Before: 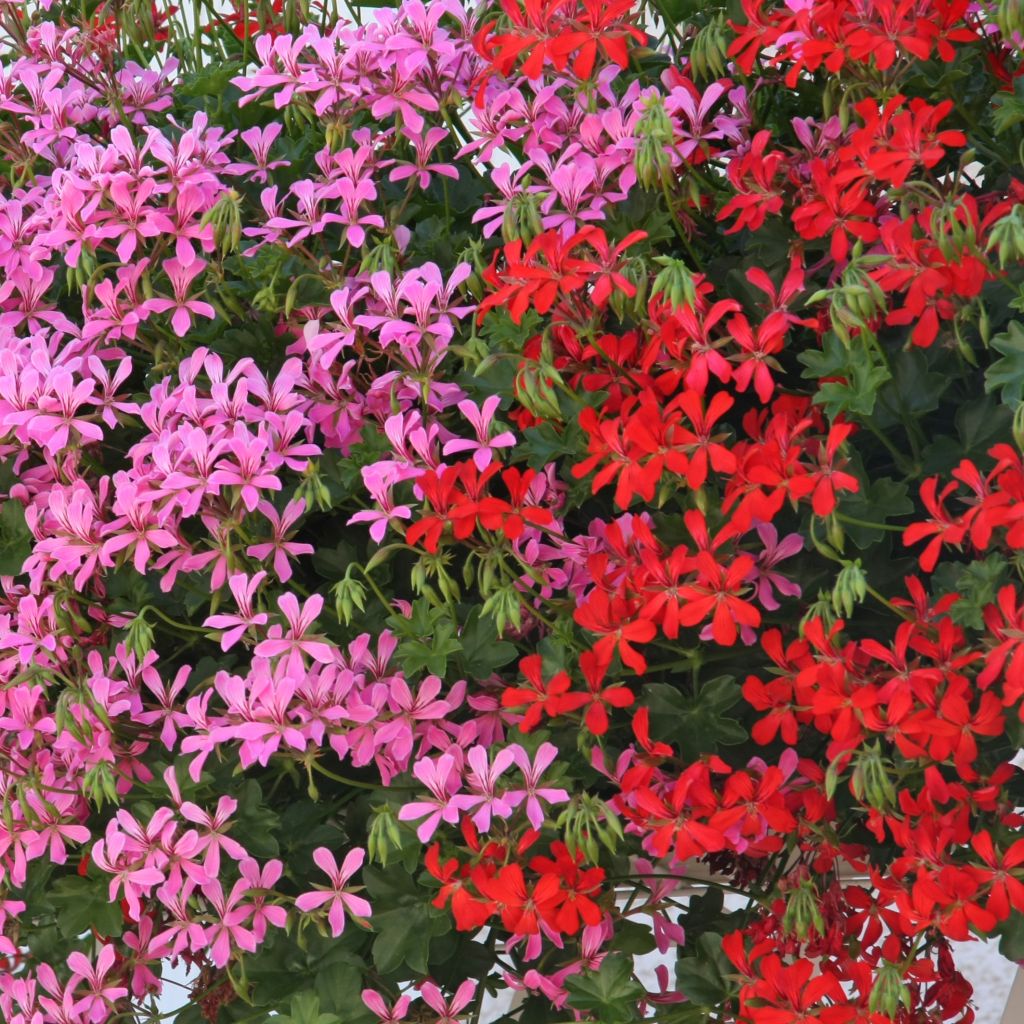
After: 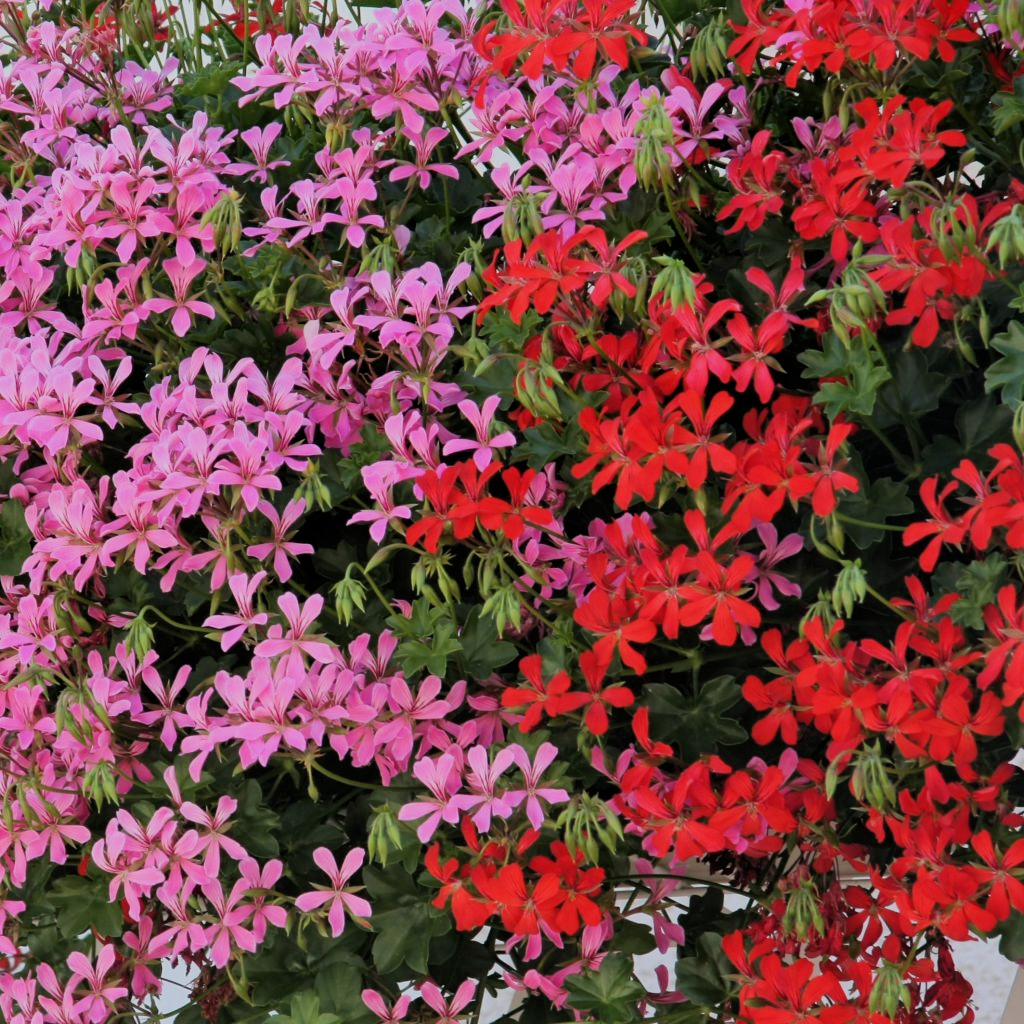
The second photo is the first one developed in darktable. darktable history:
filmic rgb: middle gray luminance 28.96%, black relative exposure -10.29 EV, white relative exposure 5.47 EV, target black luminance 0%, hardness 3.92, latitude 3.02%, contrast 1.132, highlights saturation mix 4%, shadows ↔ highlights balance 15.07%
